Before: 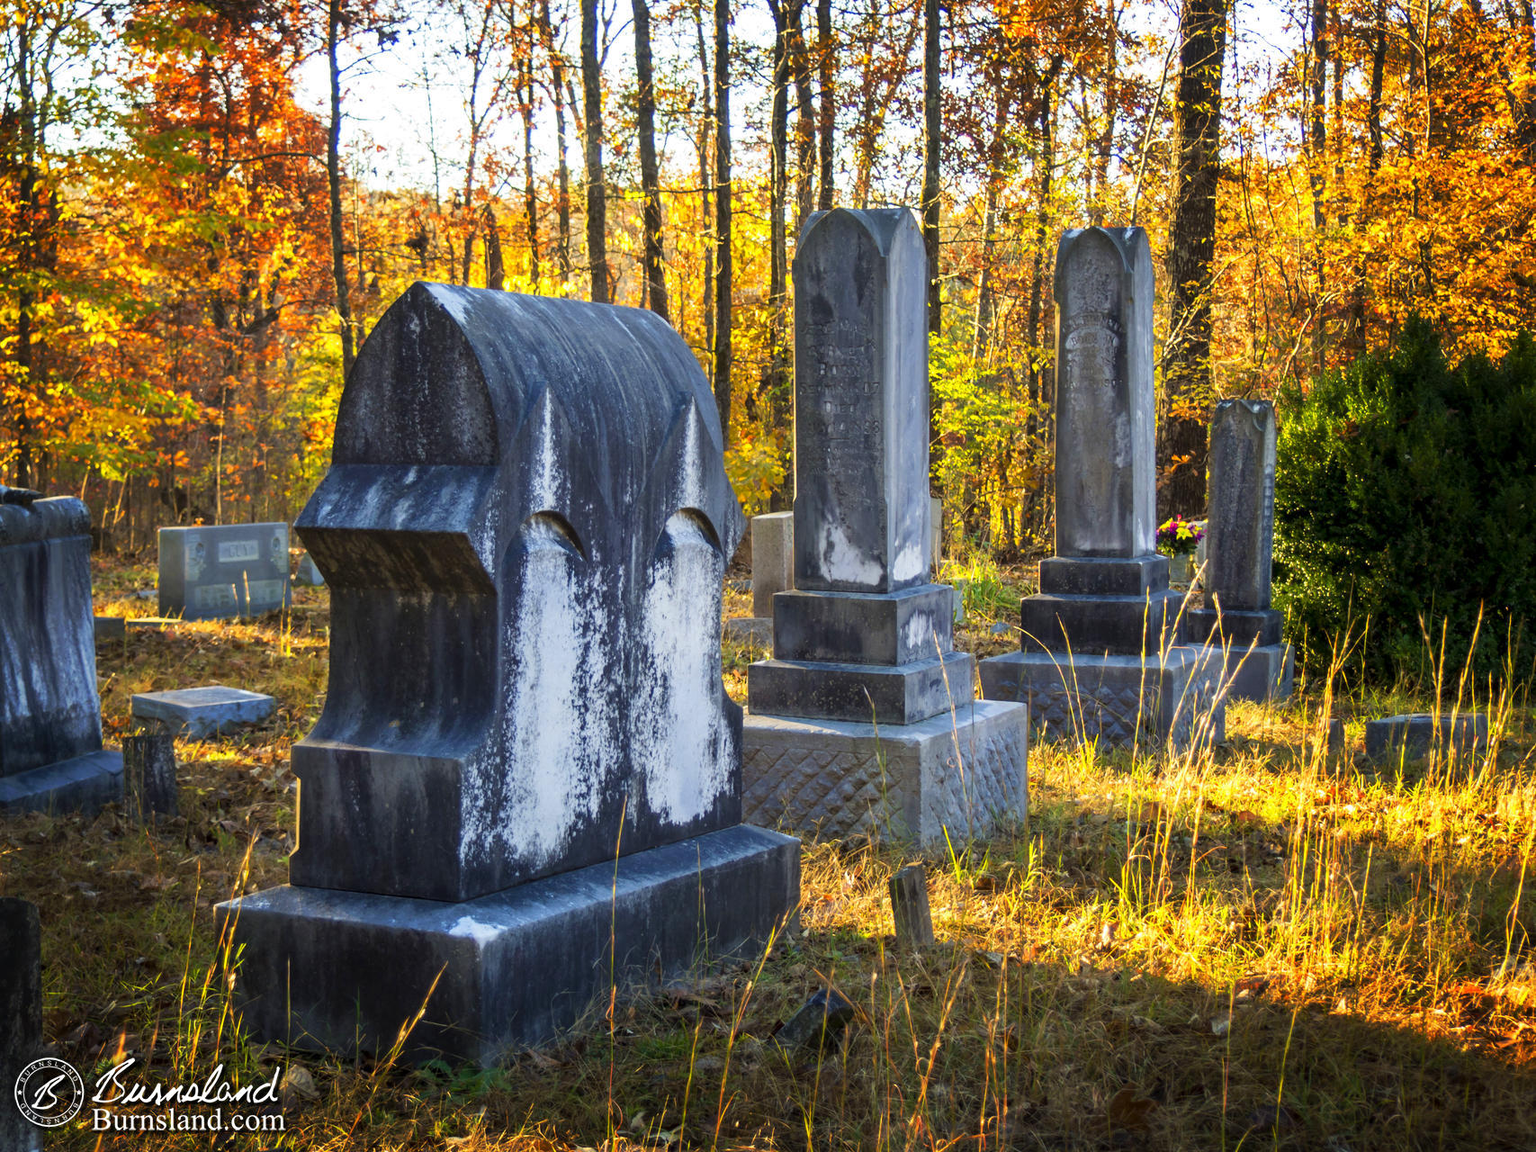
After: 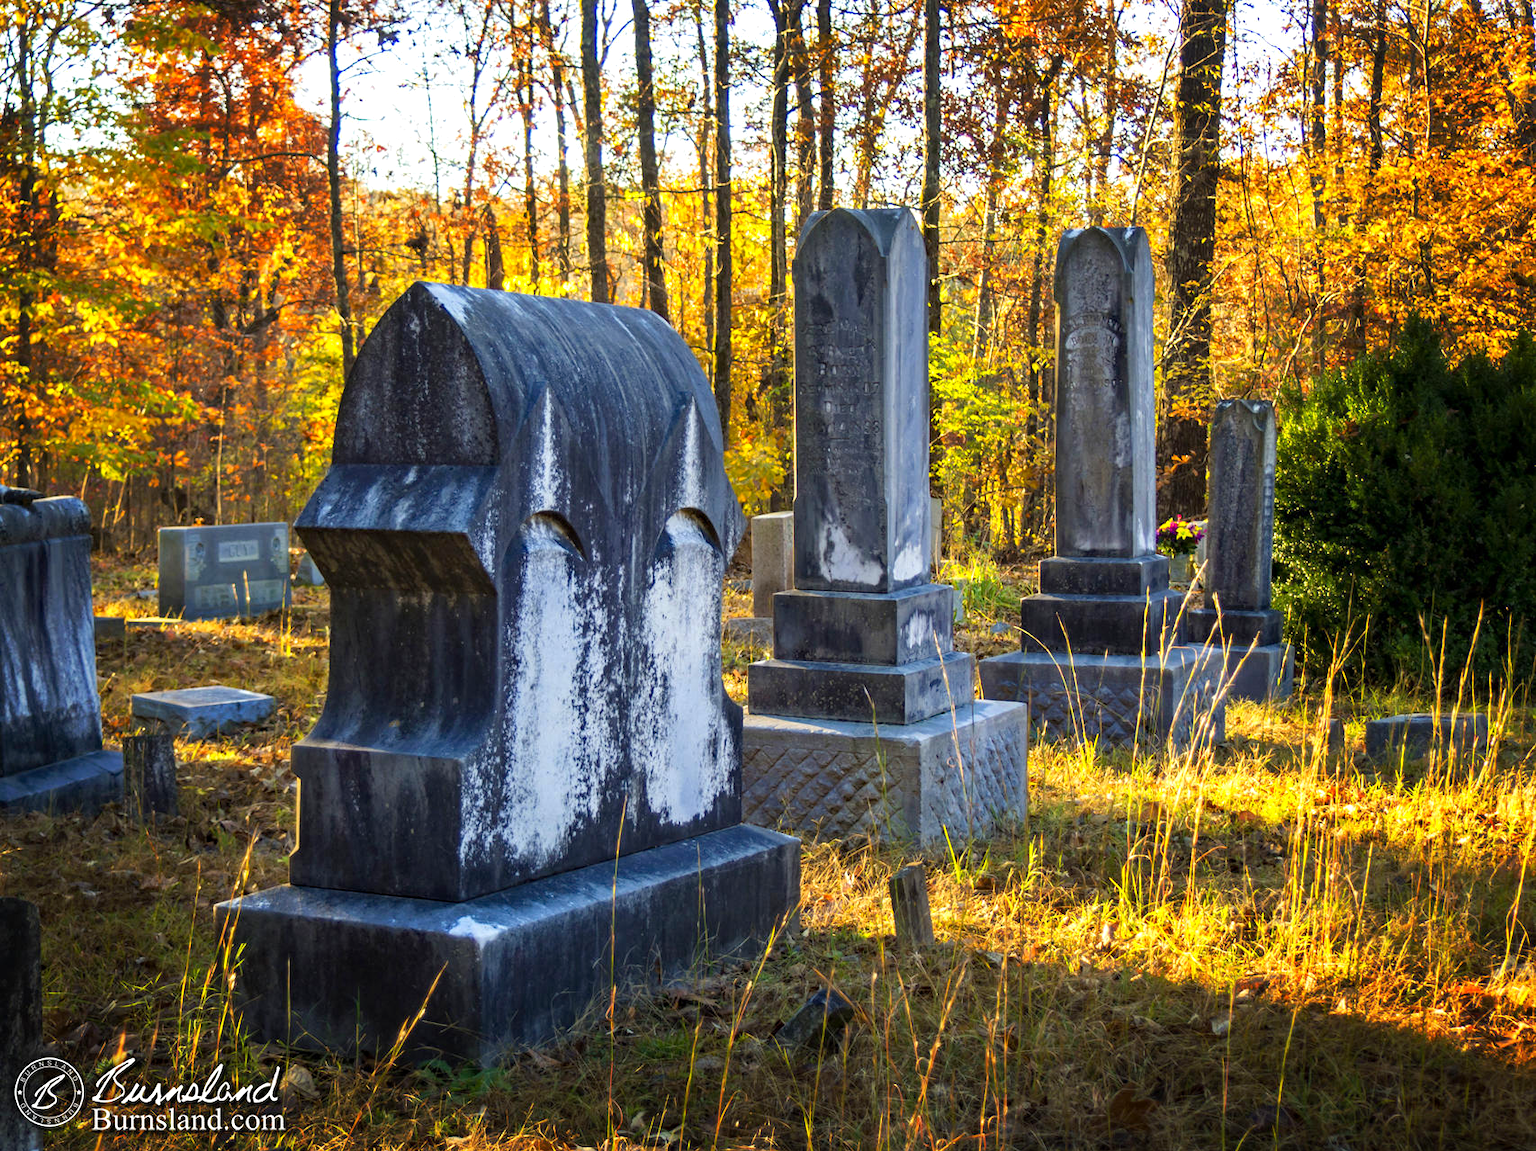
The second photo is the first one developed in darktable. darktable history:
haze removal: strength 0.29, distance 0.25, compatibility mode true, adaptive false
levels: levels [0, 0.48, 0.961]
